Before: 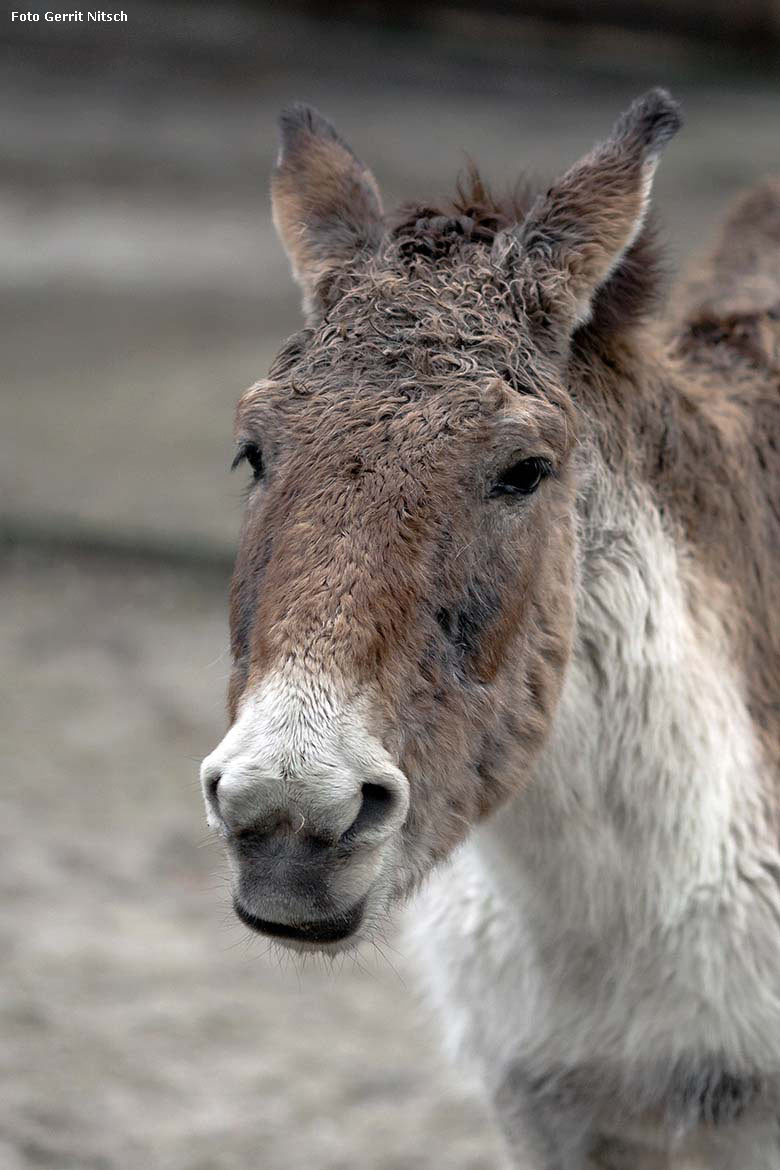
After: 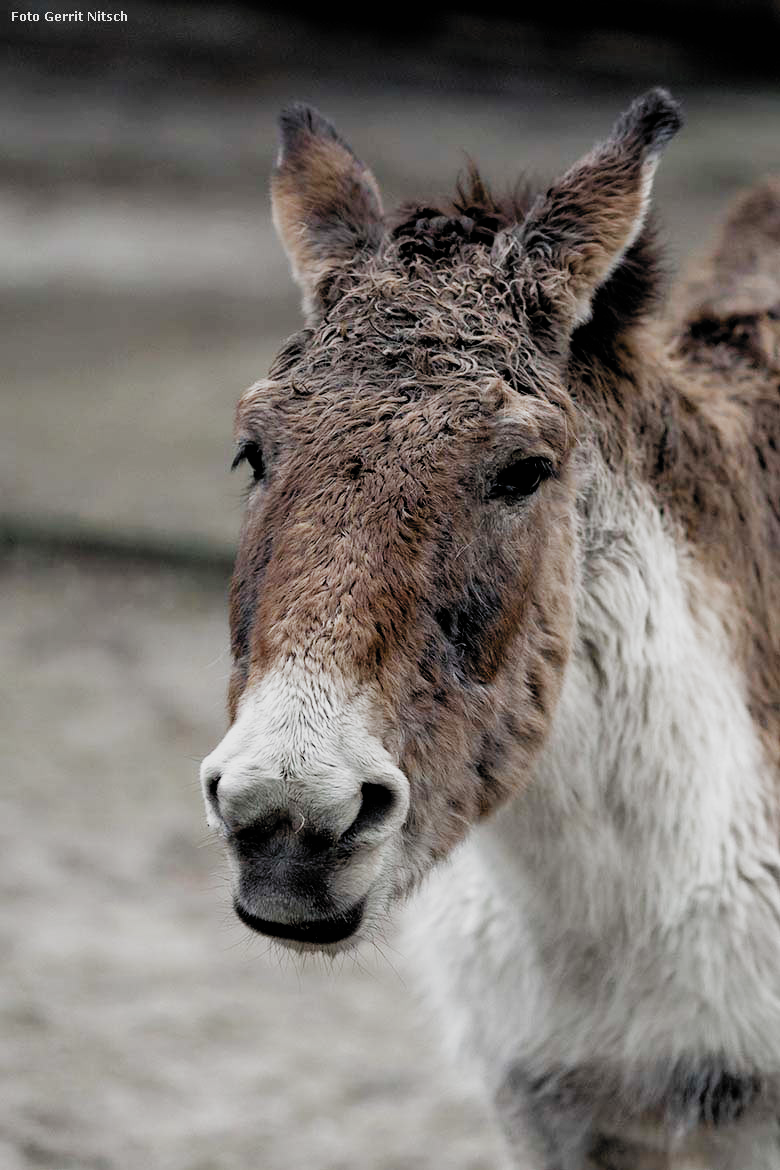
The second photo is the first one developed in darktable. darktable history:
filmic rgb: black relative exposure -5.11 EV, white relative exposure 3.96 EV, threshold 5.94 EV, hardness 2.9, contrast 1.298, highlights saturation mix -28.77%, preserve chrominance no, color science v3 (2019), use custom middle-gray values true, enable highlight reconstruction true
